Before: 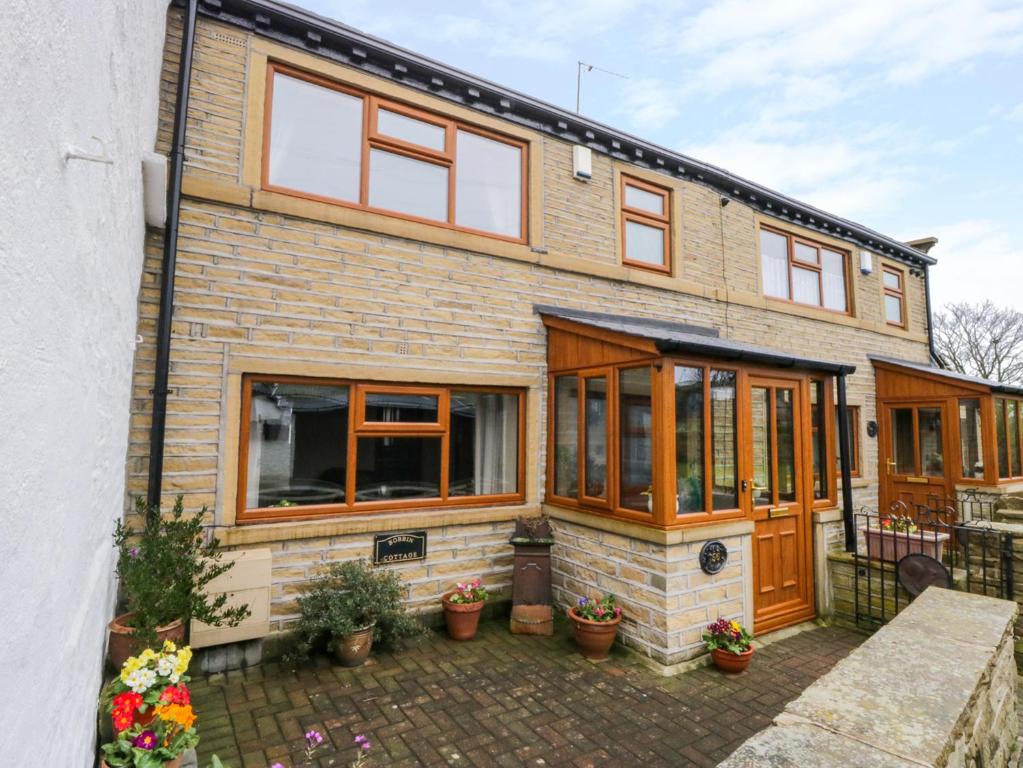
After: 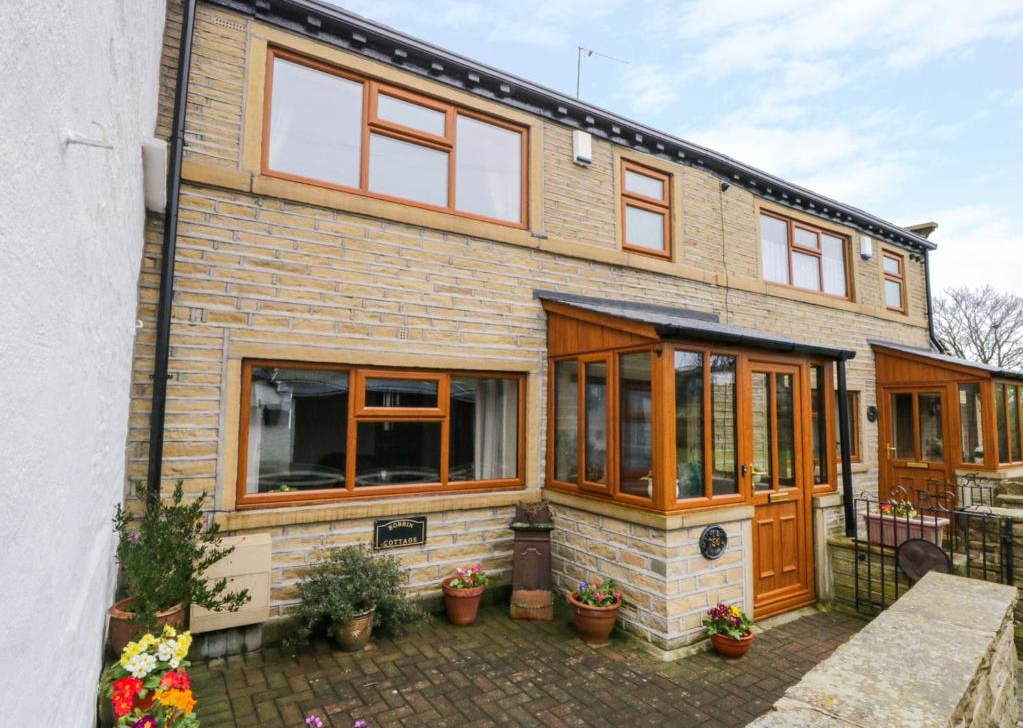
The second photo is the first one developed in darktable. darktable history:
tone equalizer: on, module defaults
crop and rotate: top 1.982%, bottom 3.101%
